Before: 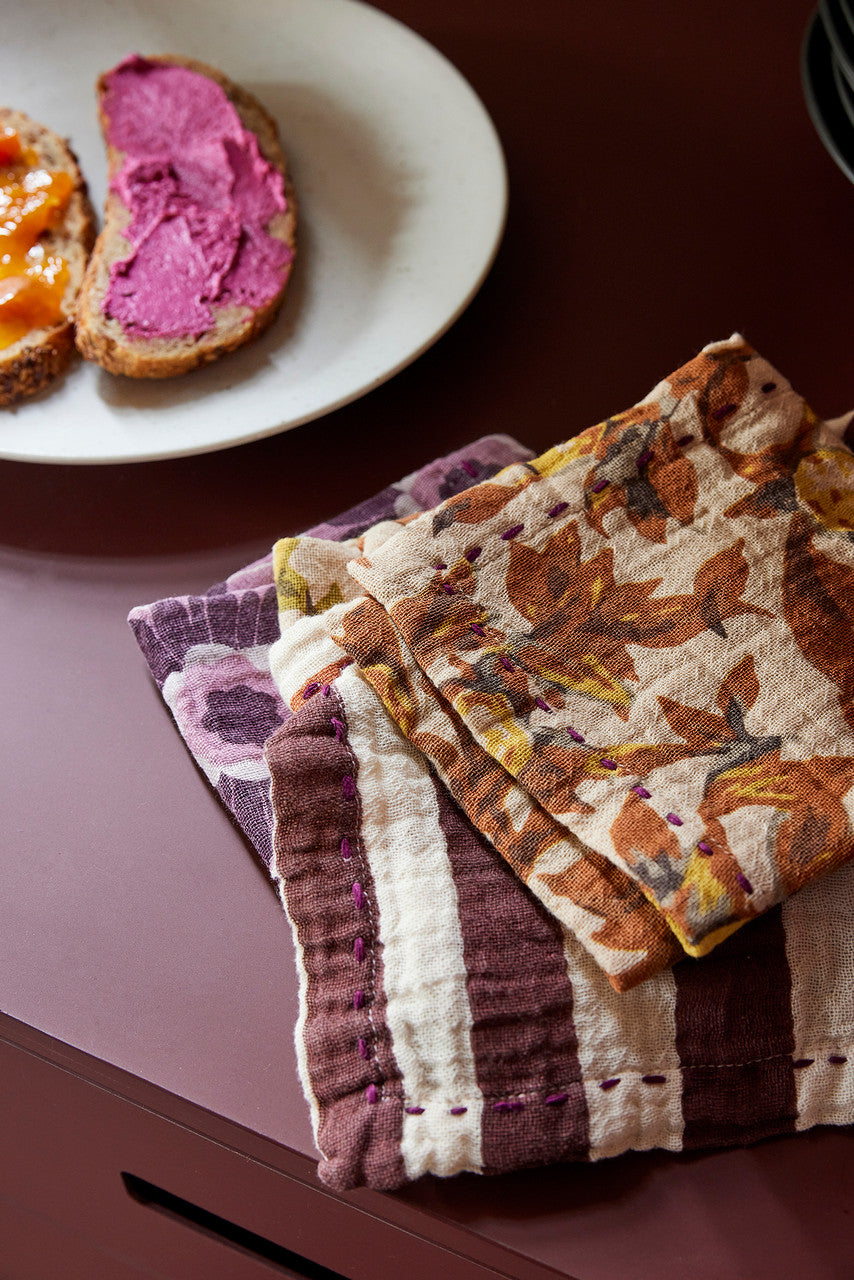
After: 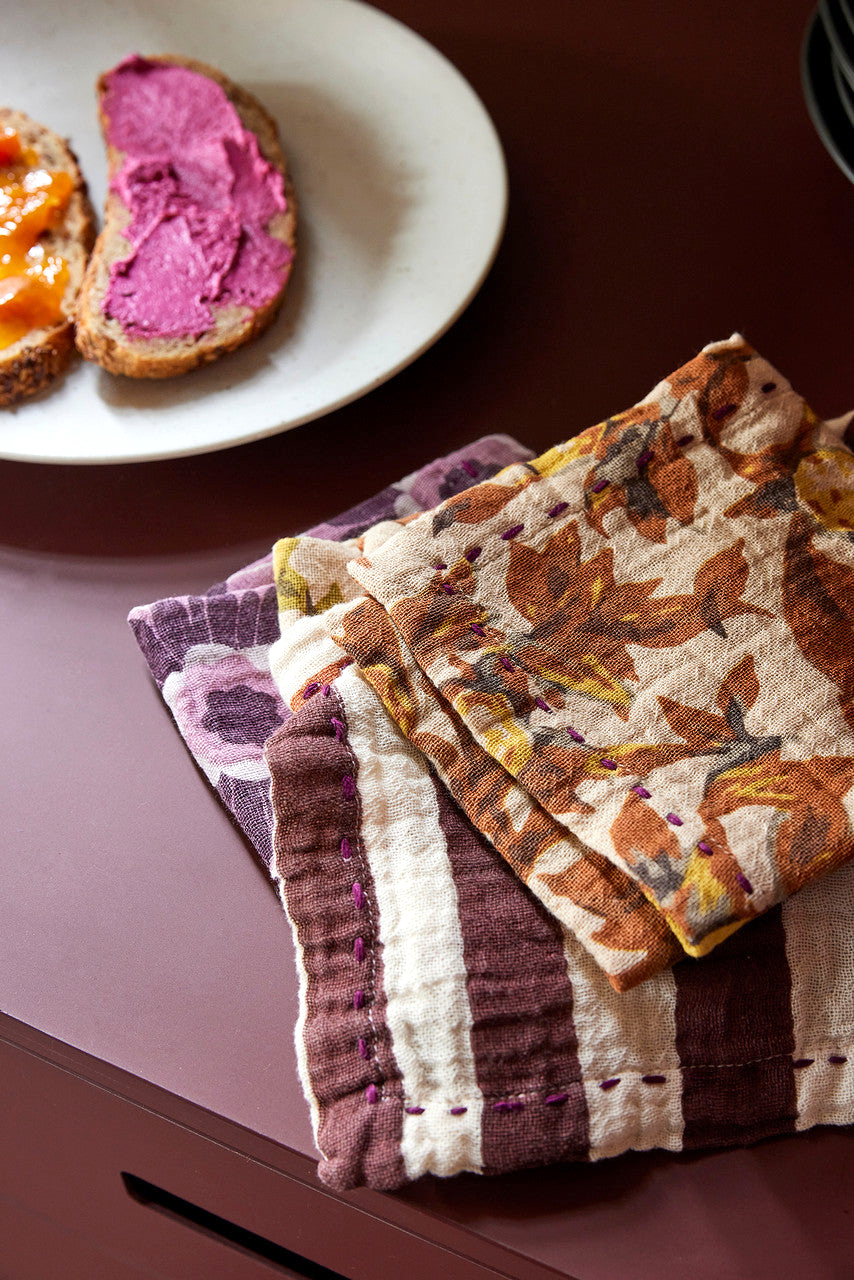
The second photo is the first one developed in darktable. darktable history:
exposure: exposure 0.261 EV, compensate highlight preservation false
